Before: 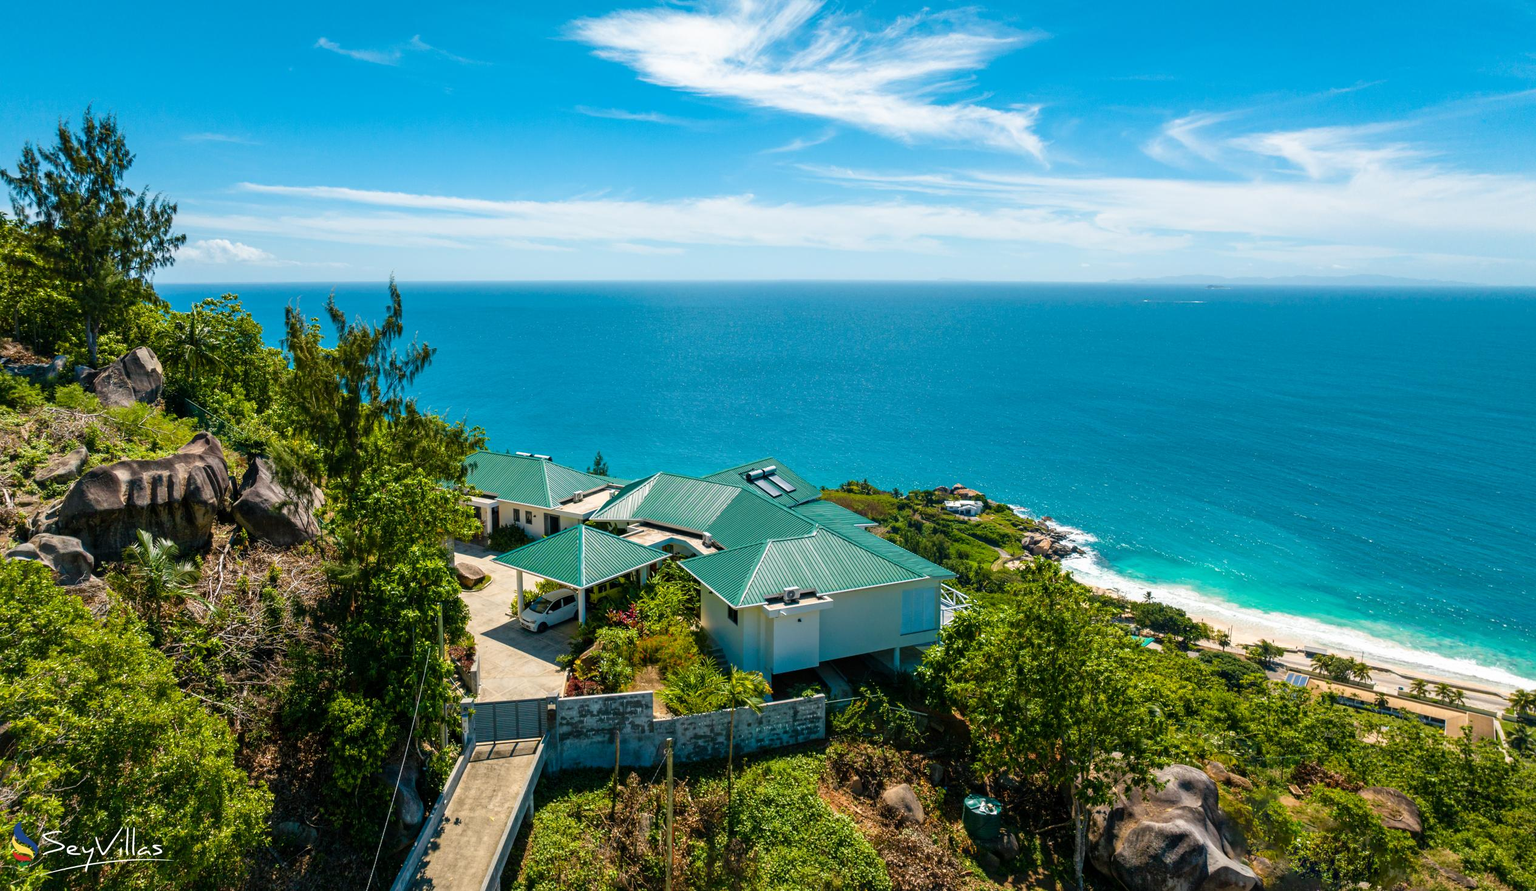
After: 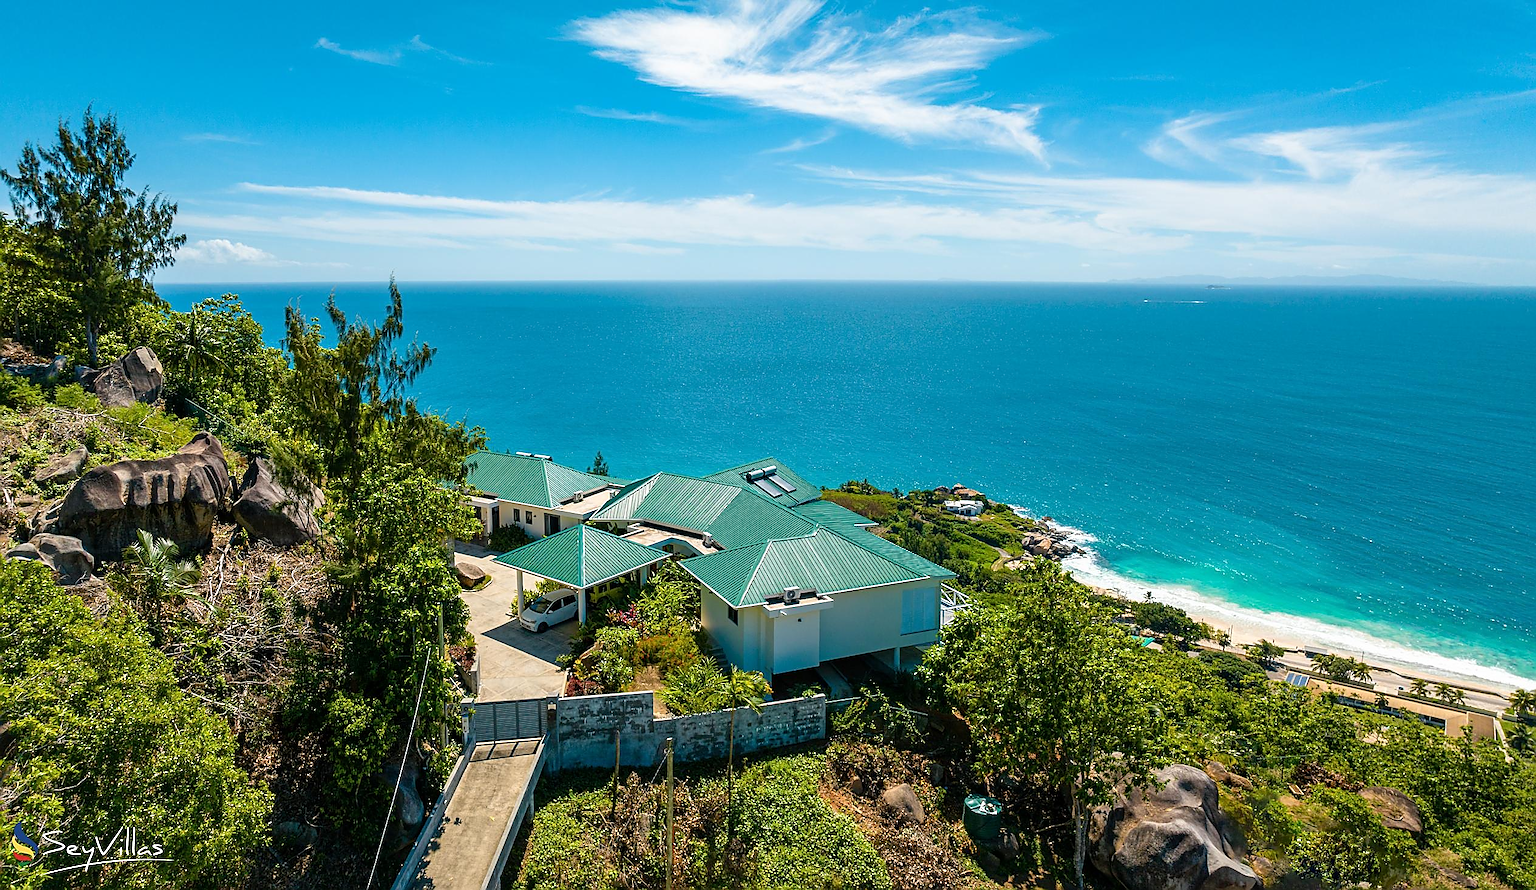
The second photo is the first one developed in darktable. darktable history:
sharpen: radius 1.39, amount 1.259, threshold 0.709
